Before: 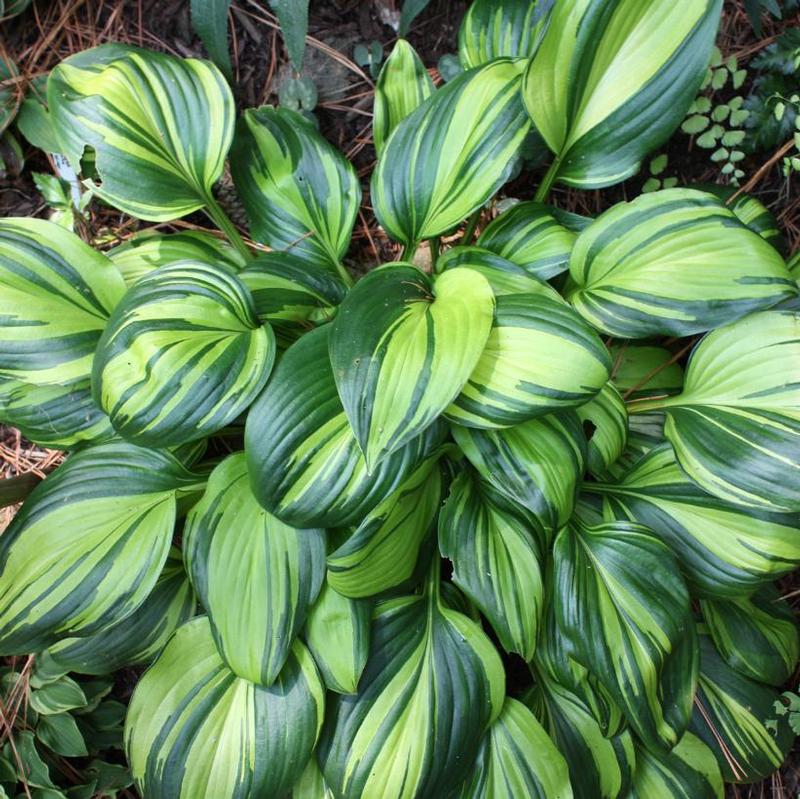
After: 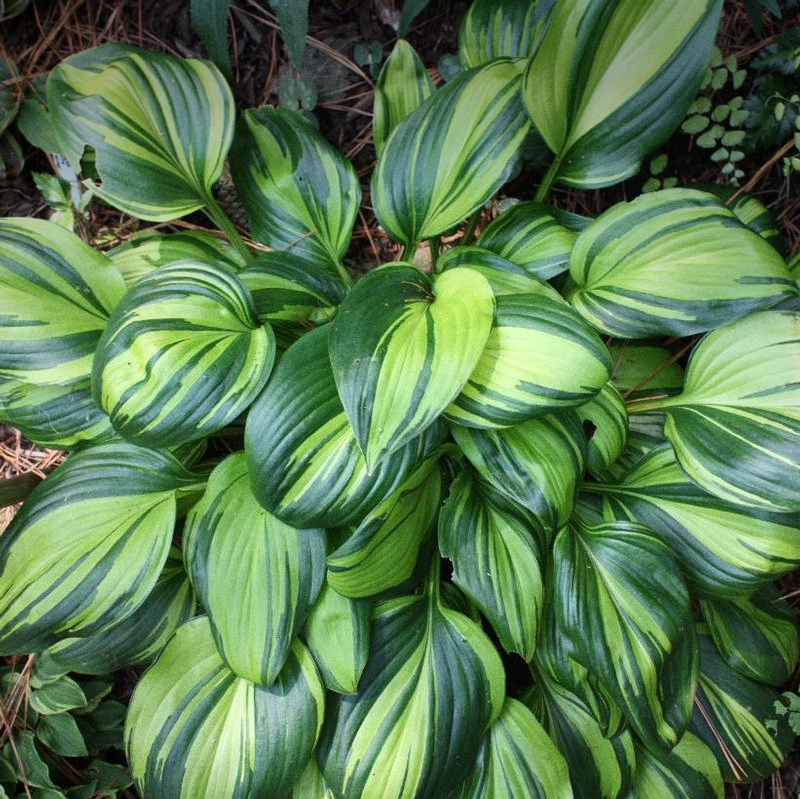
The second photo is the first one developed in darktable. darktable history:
grain: coarseness 0.09 ISO
vignetting: fall-off start 97.52%, fall-off radius 100%, brightness -0.574, saturation 0, center (-0.027, 0.404), width/height ratio 1.368, unbound false
